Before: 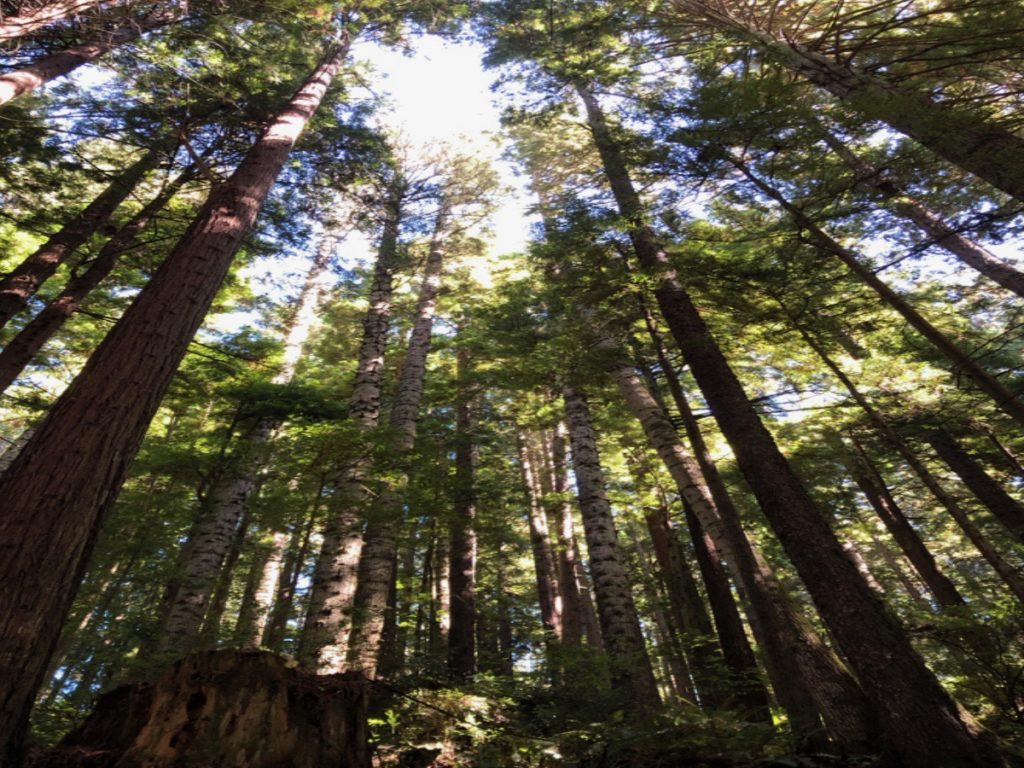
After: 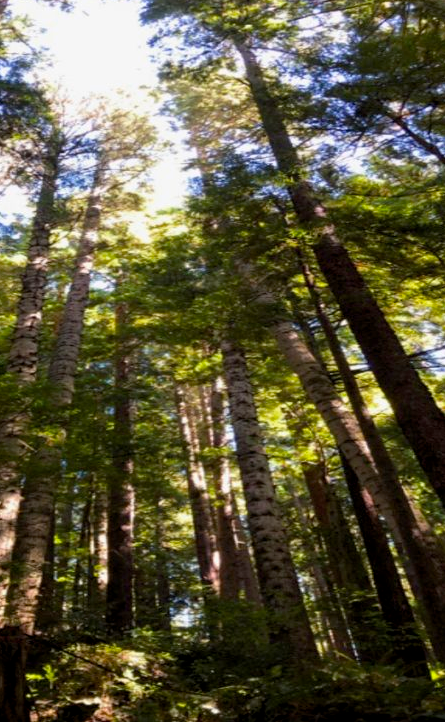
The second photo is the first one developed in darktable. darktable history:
crop: left 33.471%, top 5.963%, right 22.988%
color balance rgb: perceptual saturation grading › global saturation 29.989%
